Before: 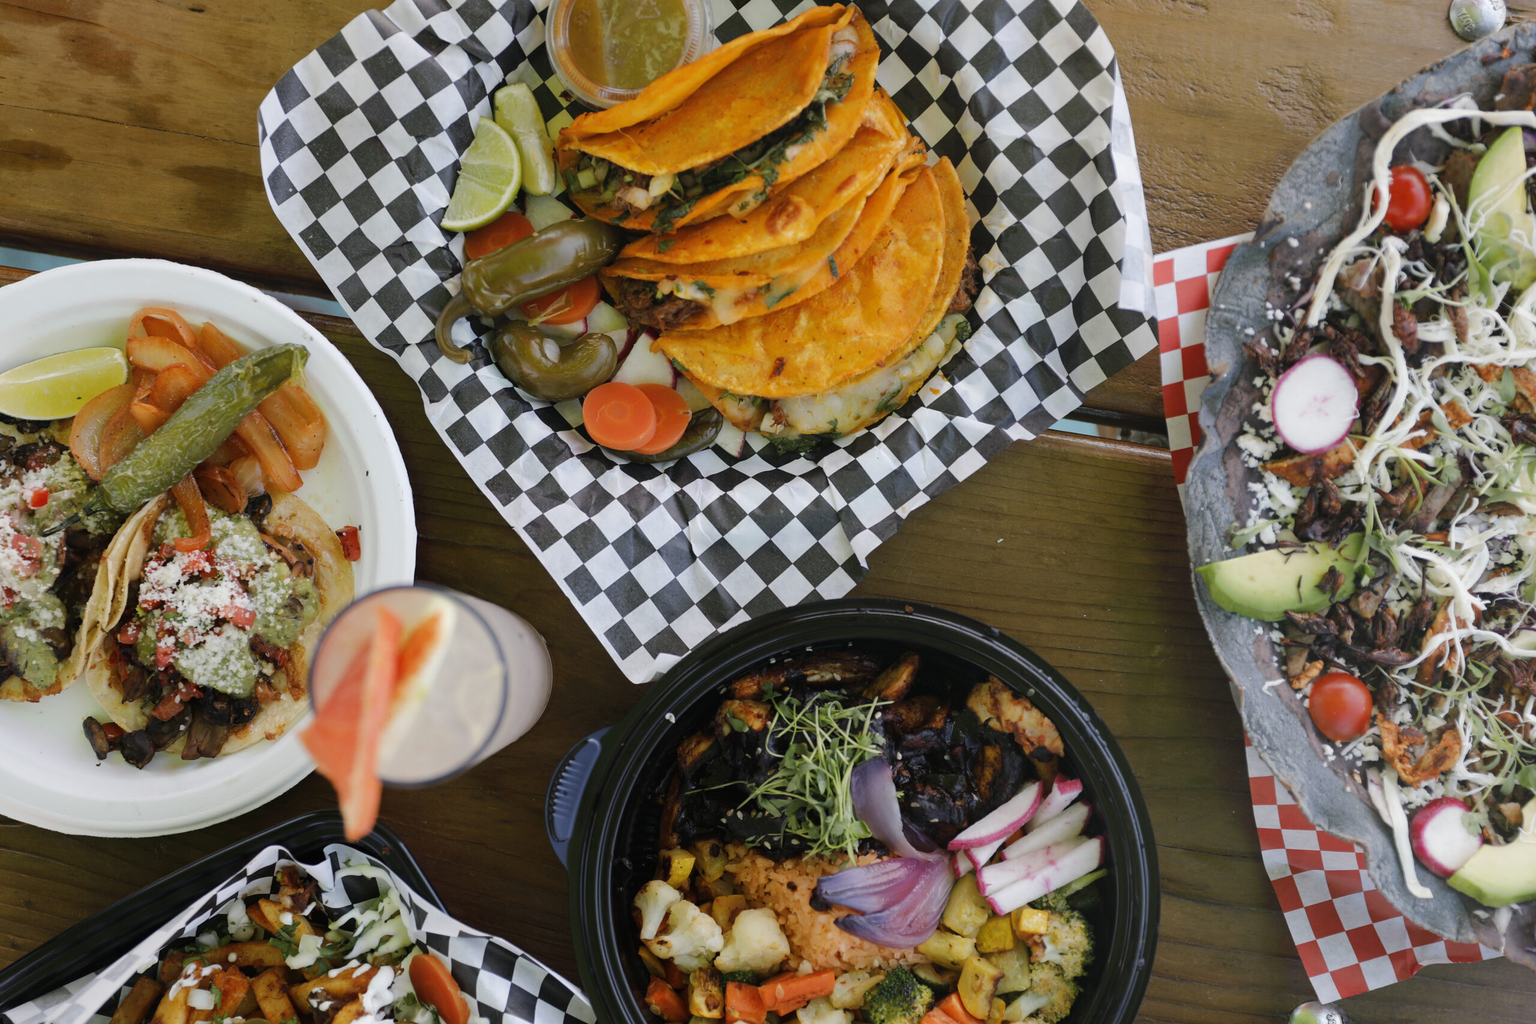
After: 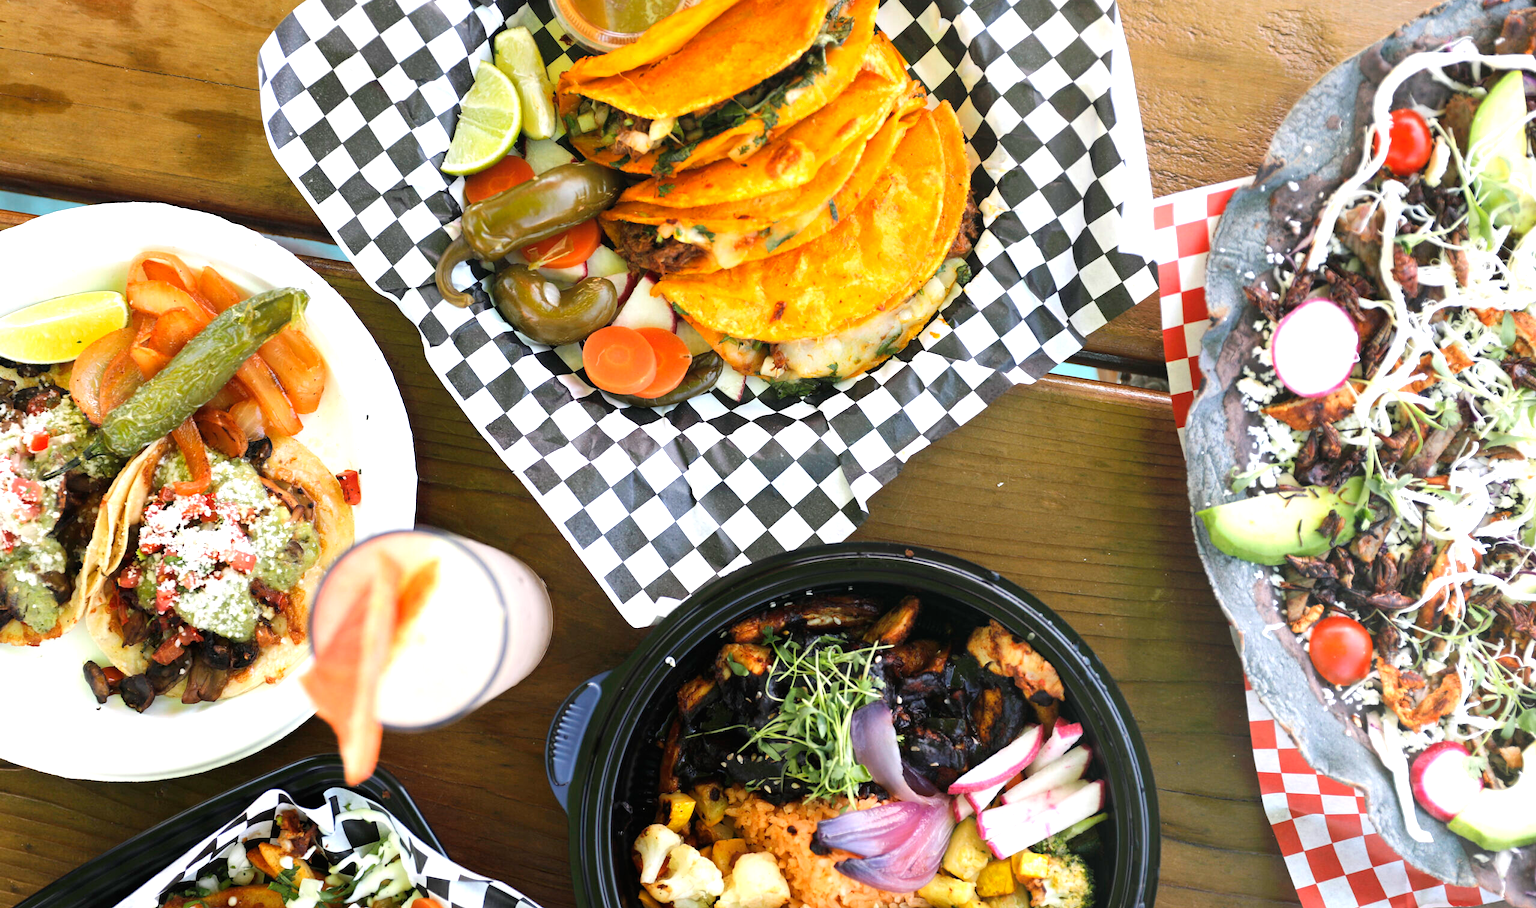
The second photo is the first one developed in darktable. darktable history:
crop and rotate: top 5.559%, bottom 5.701%
exposure: black level correction 0, exposure 1.199 EV, compensate highlight preservation false
